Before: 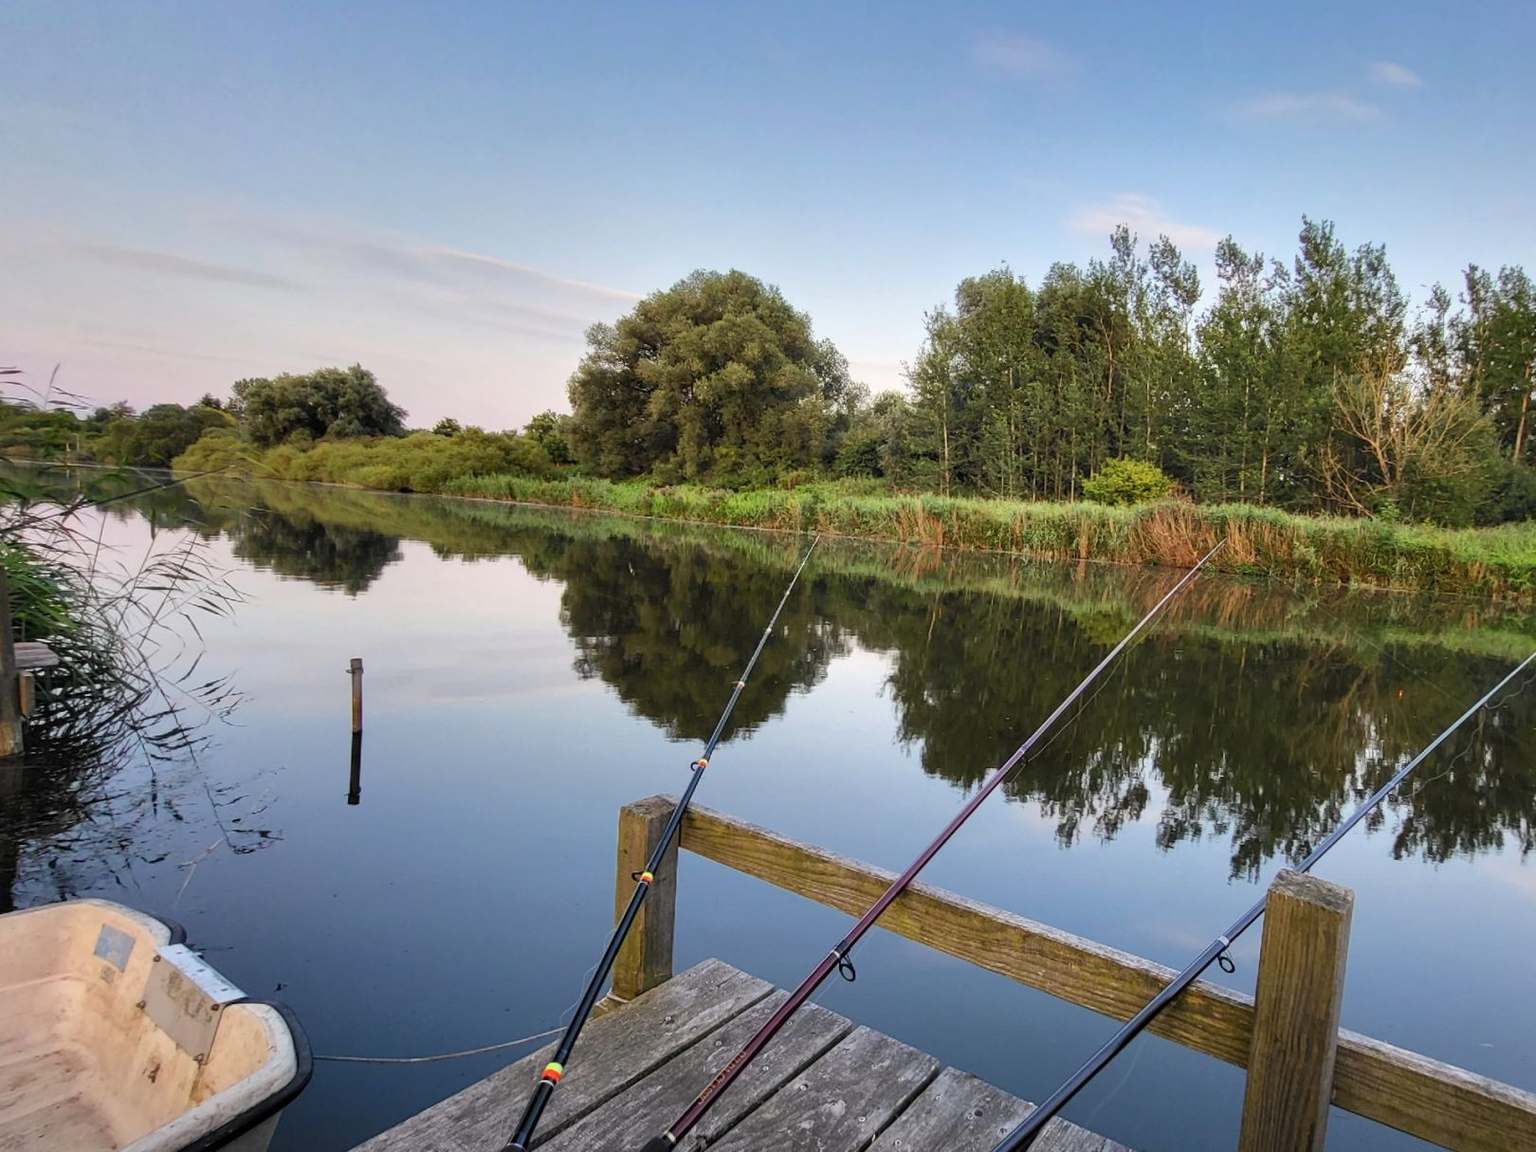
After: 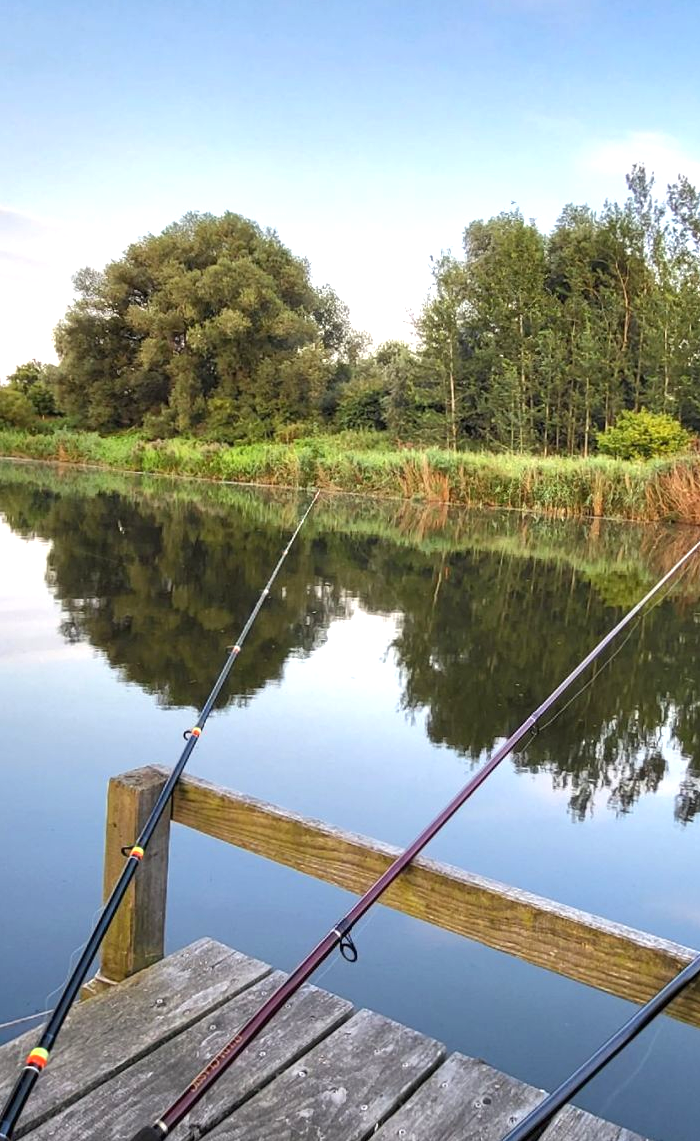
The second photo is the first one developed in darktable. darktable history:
exposure: exposure 0.66 EV, compensate exposure bias true, compensate highlight preservation false
crop: left 33.659%, top 6.021%, right 23.116%
shadows and highlights: shadows 25.75, highlights -25.02
sharpen: radius 2.908, amount 0.881, threshold 47.128
